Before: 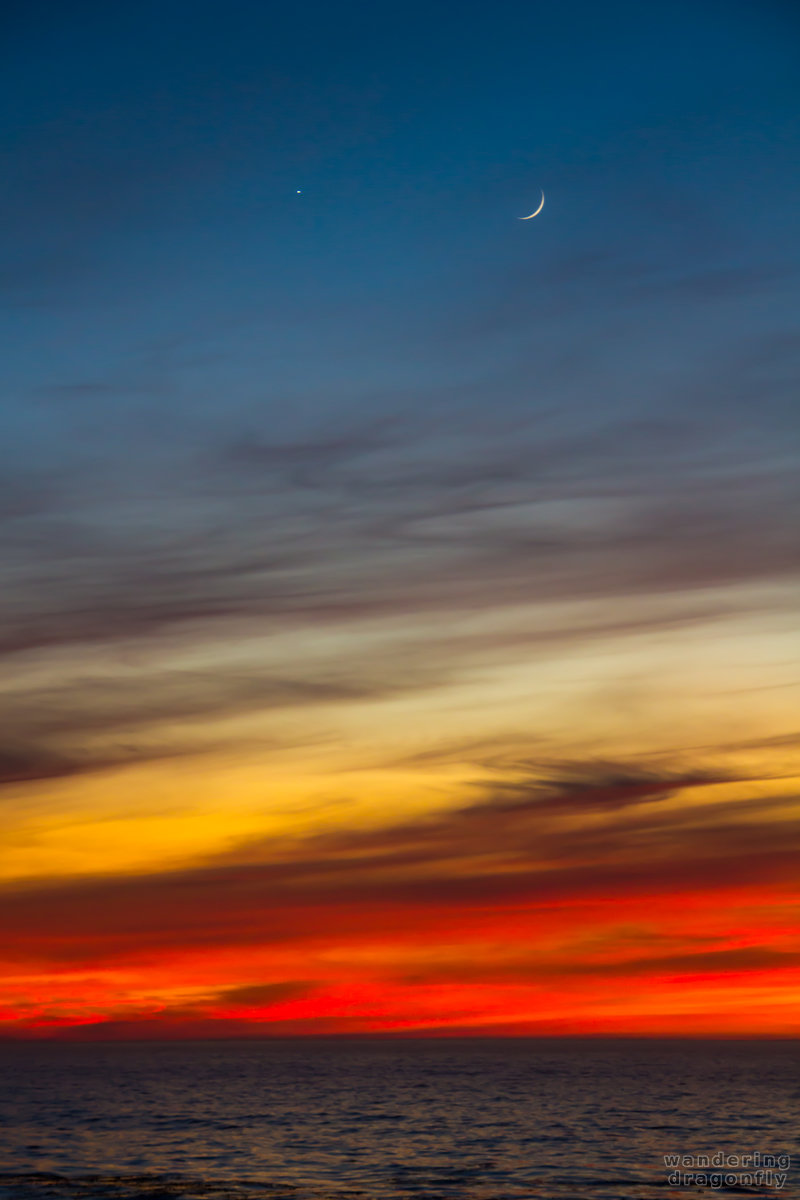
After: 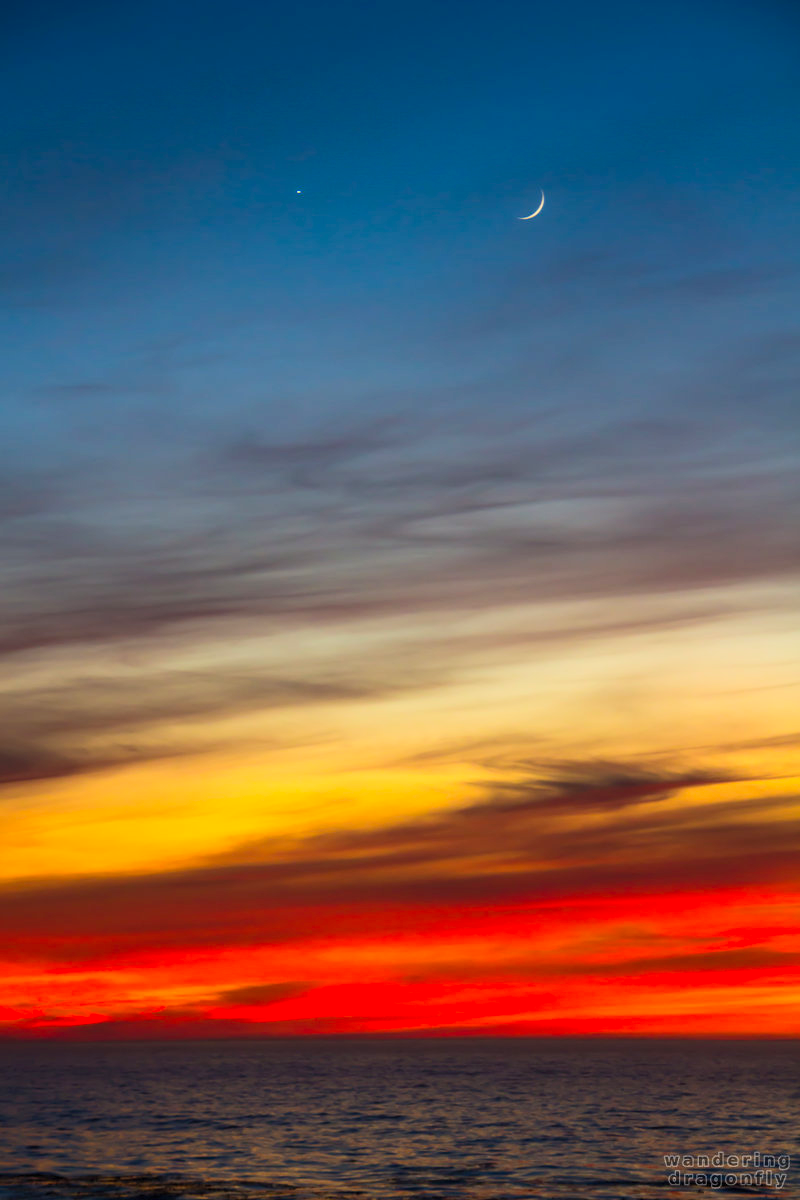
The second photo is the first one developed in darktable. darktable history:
contrast brightness saturation: contrast 0.196, brightness 0.159, saturation 0.225
